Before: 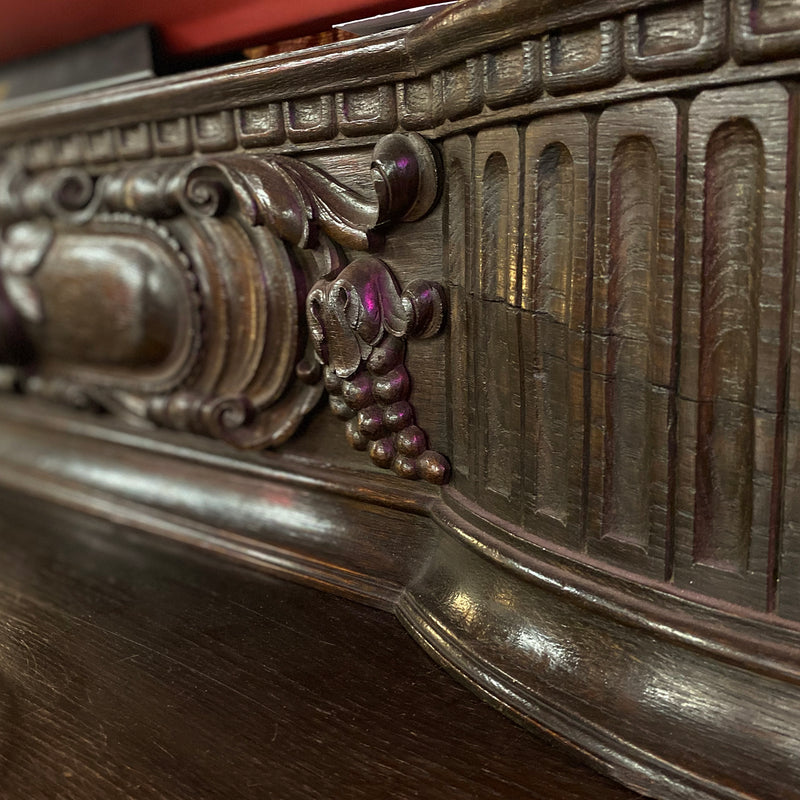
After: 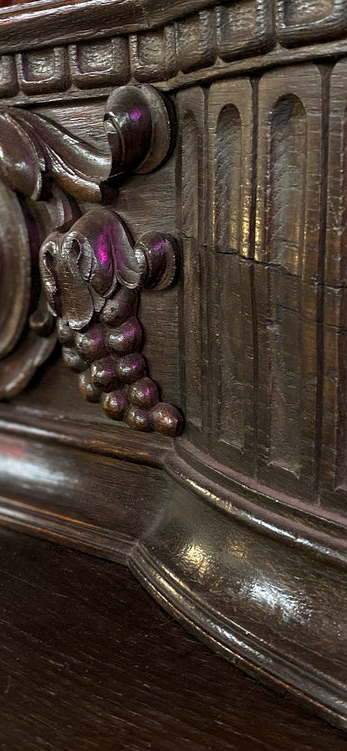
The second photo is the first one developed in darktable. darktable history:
crop: left 33.452%, top 6.025%, right 23.155%
white balance: emerald 1
levels: levels [0.016, 0.5, 0.996]
color calibration: illuminant as shot in camera, x 0.358, y 0.373, temperature 4628.91 K
